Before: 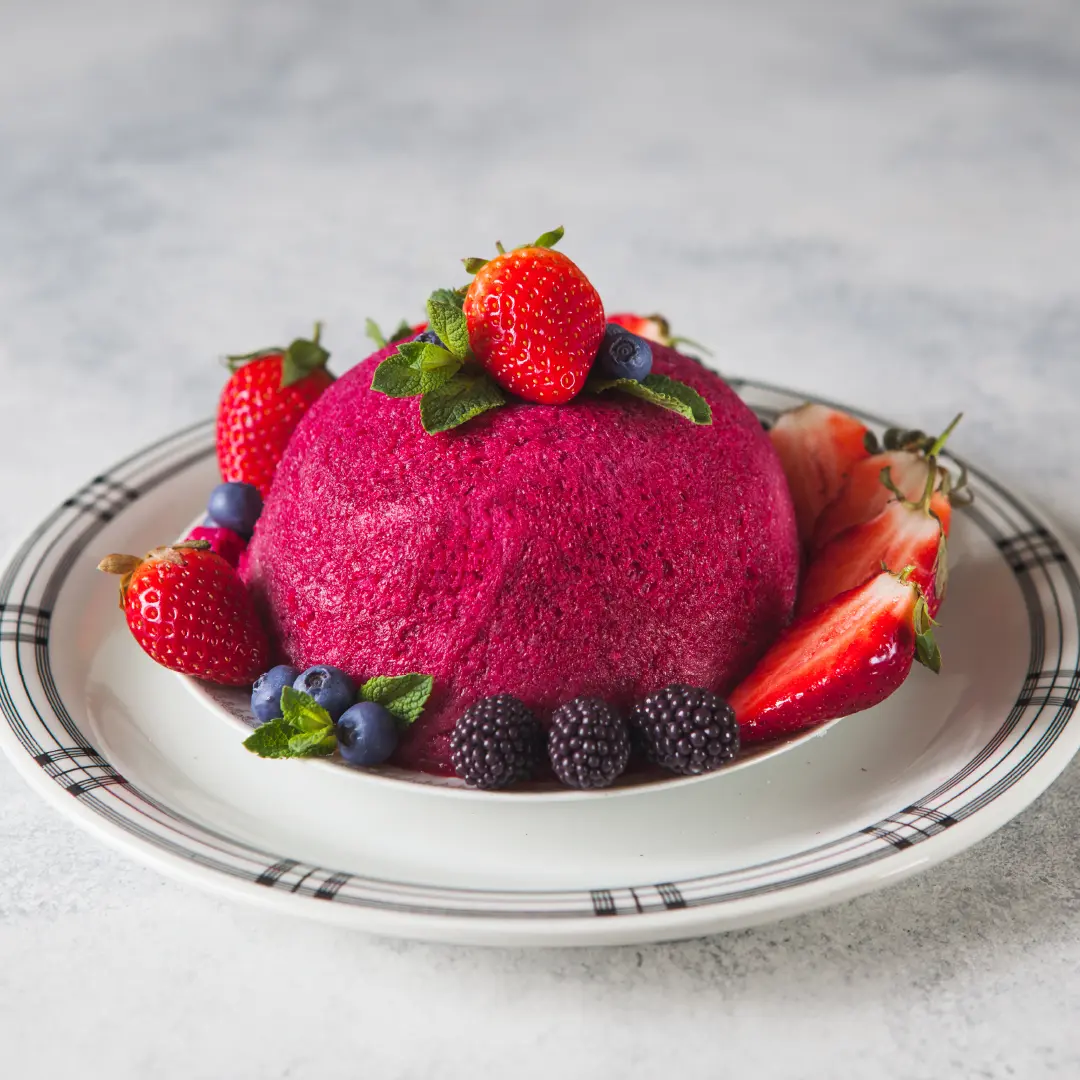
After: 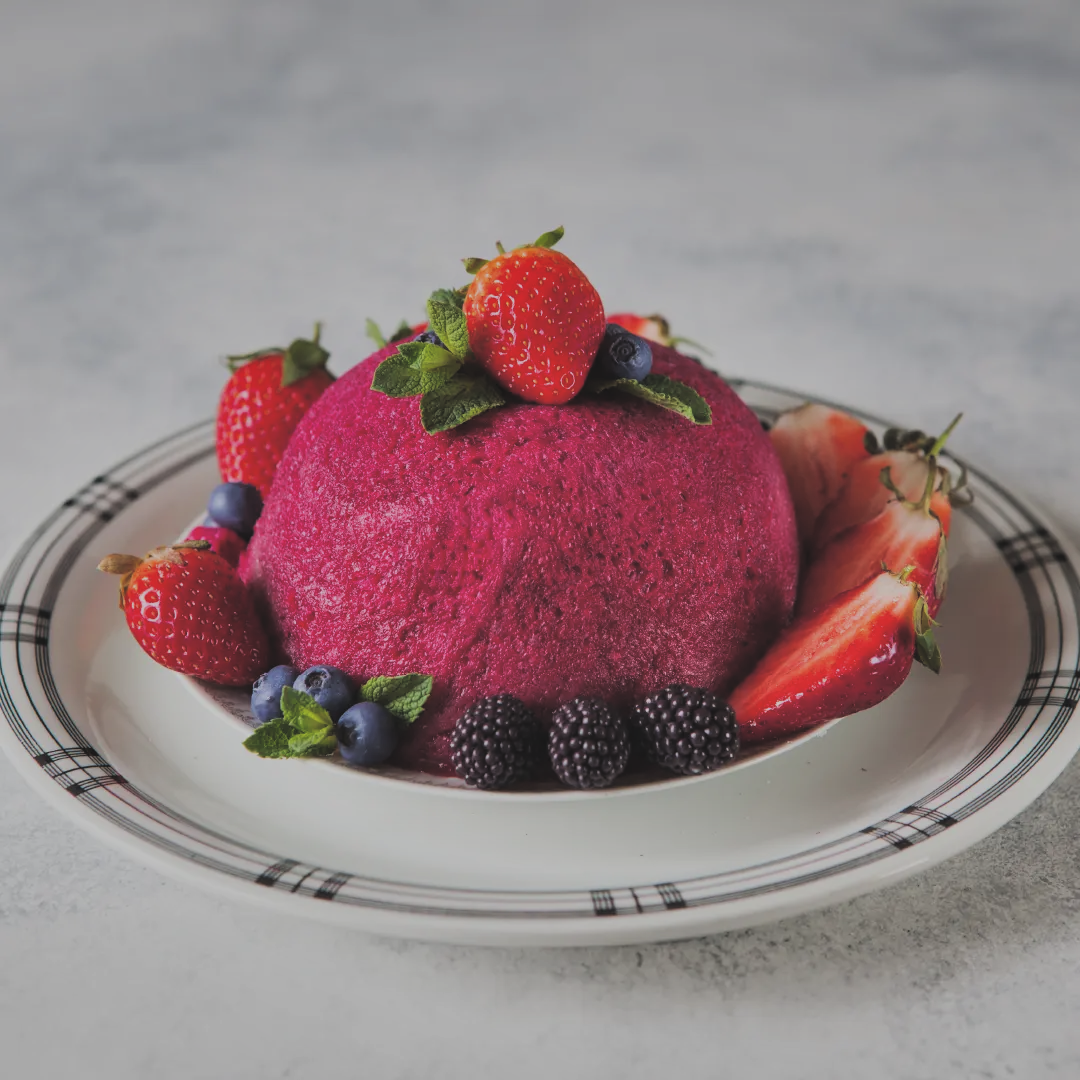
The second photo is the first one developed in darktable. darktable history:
shadows and highlights: soften with gaussian
filmic rgb: black relative exposure -5 EV, hardness 2.88, contrast 1.1
exposure: black level correction -0.036, exposure -0.497 EV, compensate highlight preservation false
